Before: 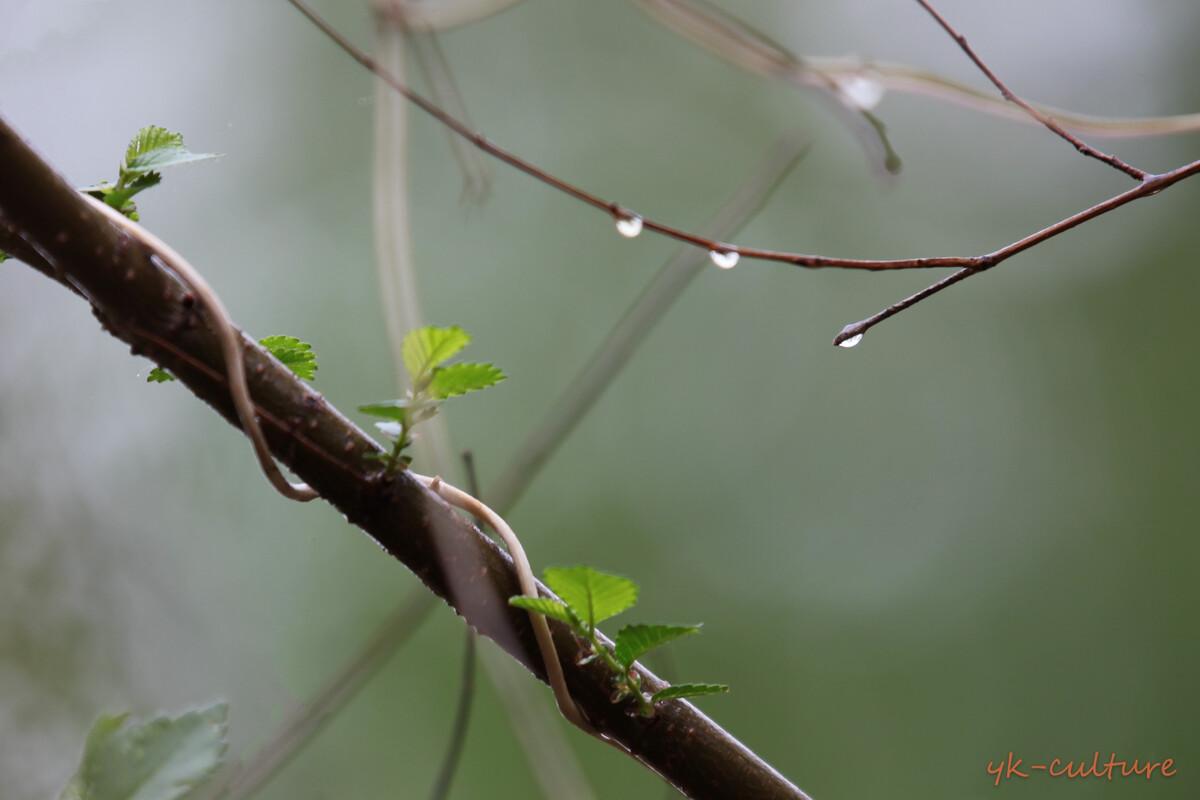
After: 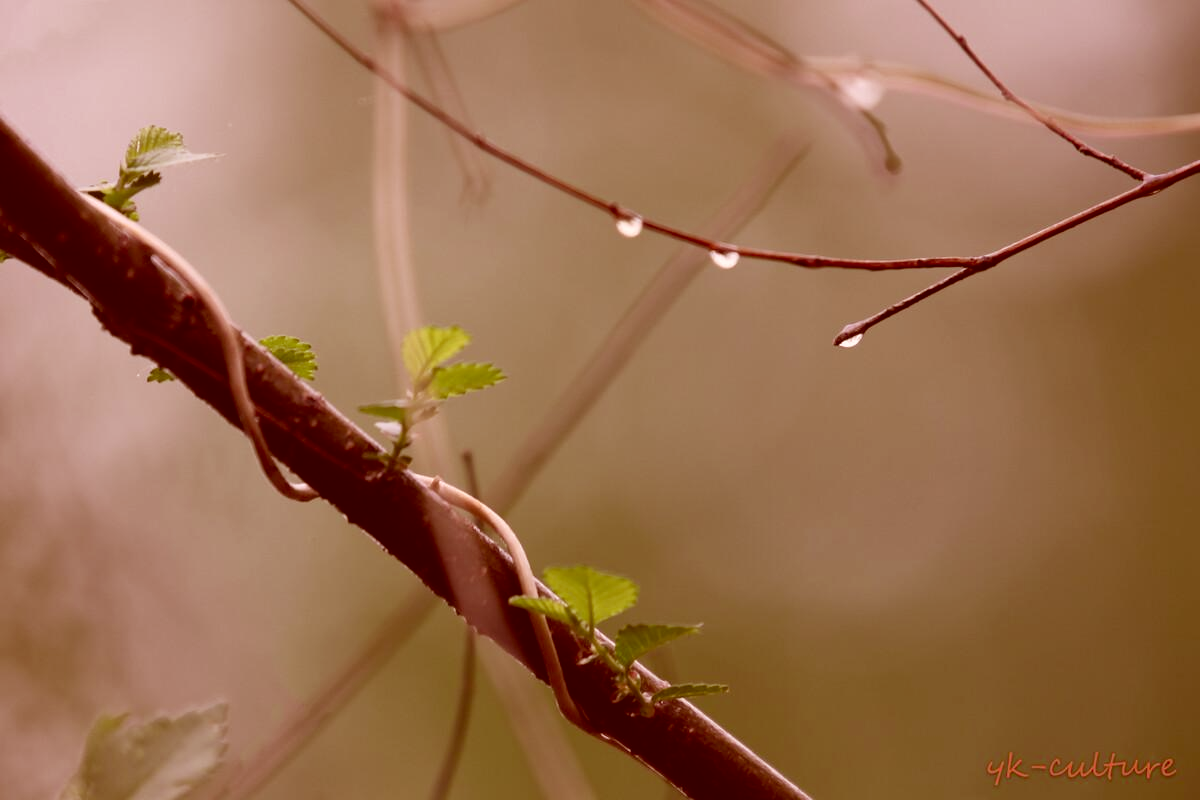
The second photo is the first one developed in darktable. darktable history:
color correction: highlights a* 9.35, highlights b* 8.66, shadows a* 39.62, shadows b* 39.71, saturation 0.796
